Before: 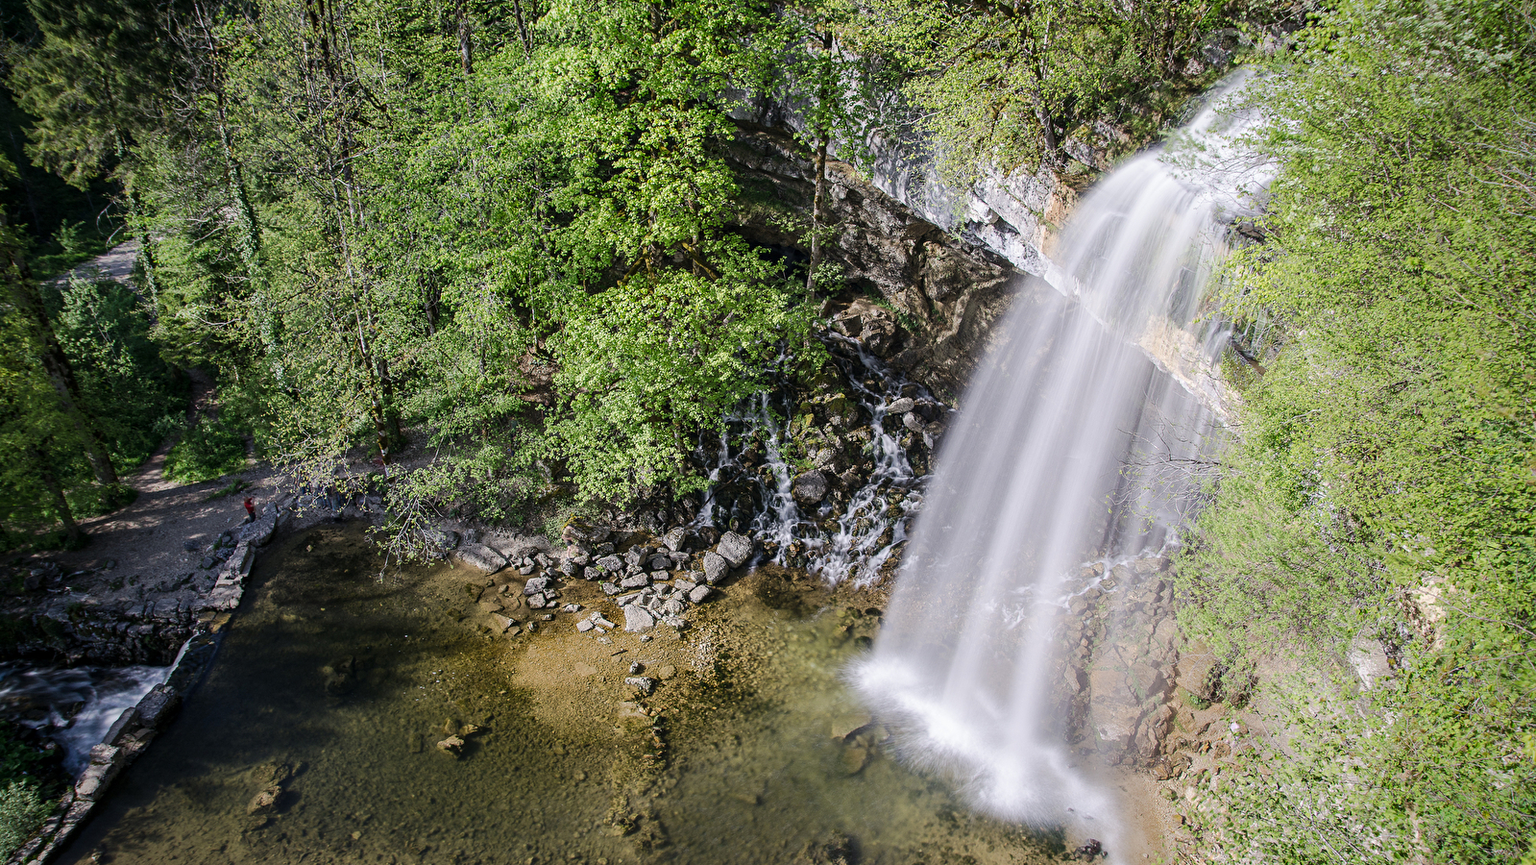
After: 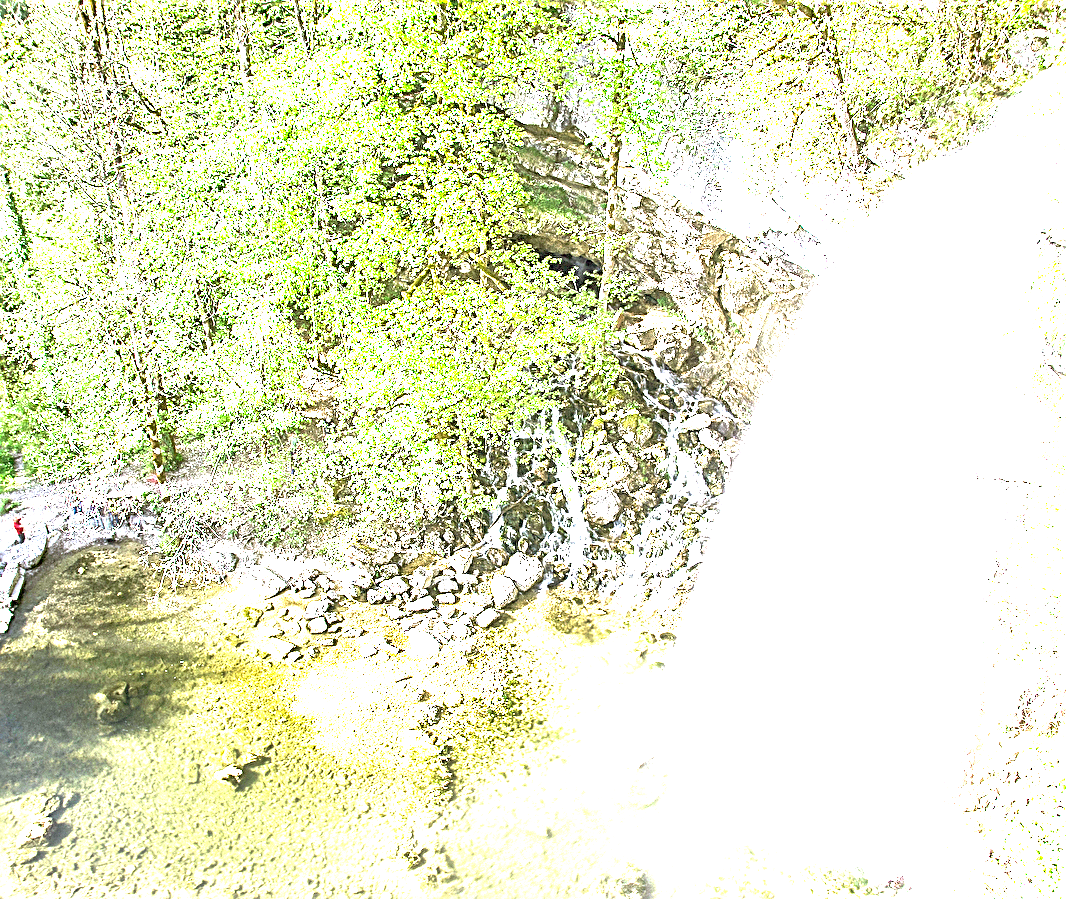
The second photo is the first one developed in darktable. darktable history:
crop and rotate: left 15.117%, right 18.166%
sharpen: on, module defaults
exposure: exposure -0.206 EV, compensate exposure bias true, compensate highlight preservation false
color correction: highlights a* -1.6, highlights b* 10.08, shadows a* 0.394, shadows b* 19.69
